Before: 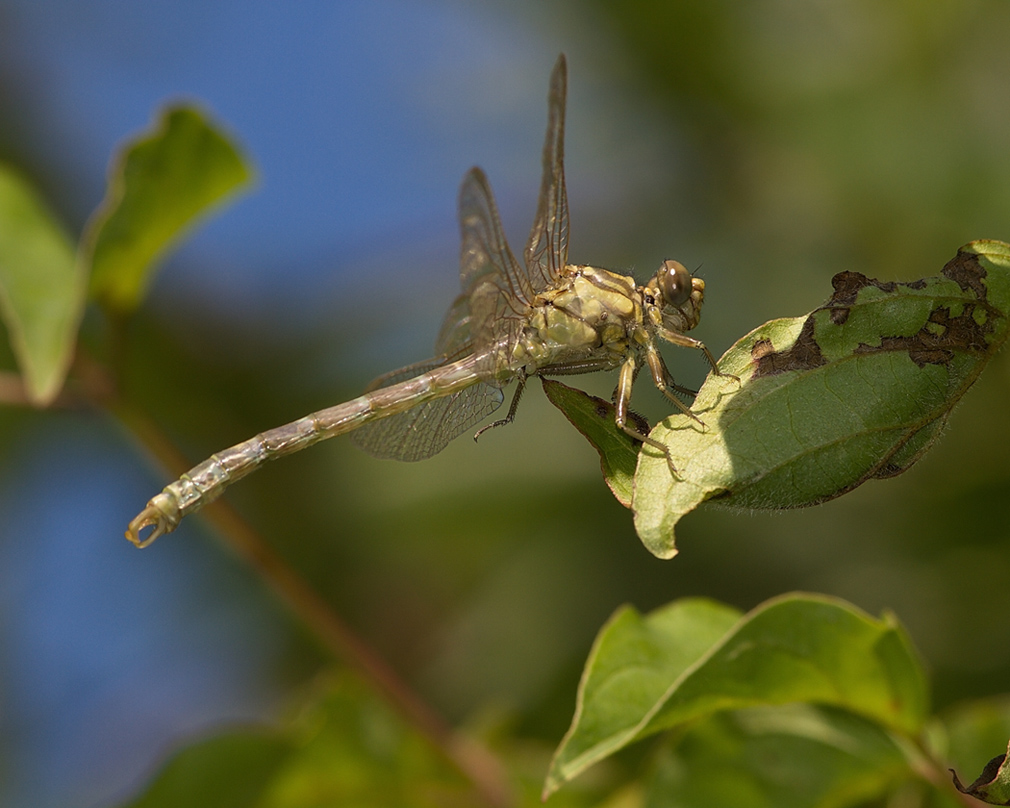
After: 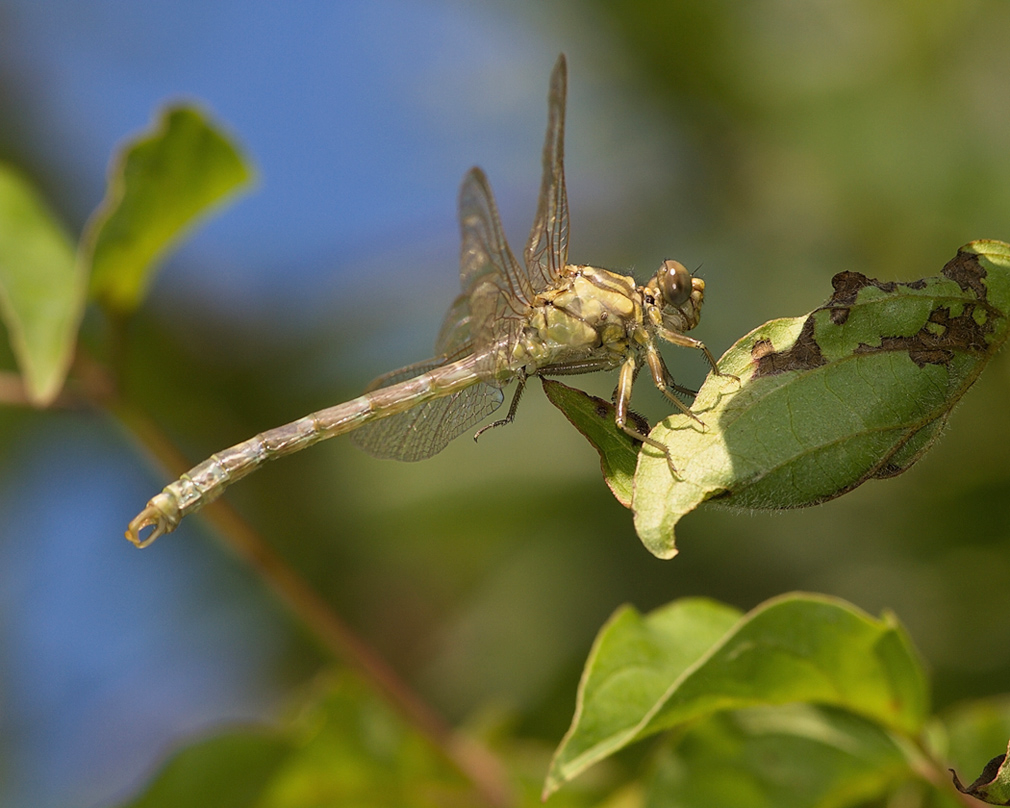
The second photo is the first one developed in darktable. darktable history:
exposure: black level correction 0, exposure 0.5 EV, compensate exposure bias true, compensate highlight preservation false
filmic rgb: black relative exposure -14.19 EV, white relative exposure 3.39 EV, hardness 7.89, preserve chrominance max RGB
